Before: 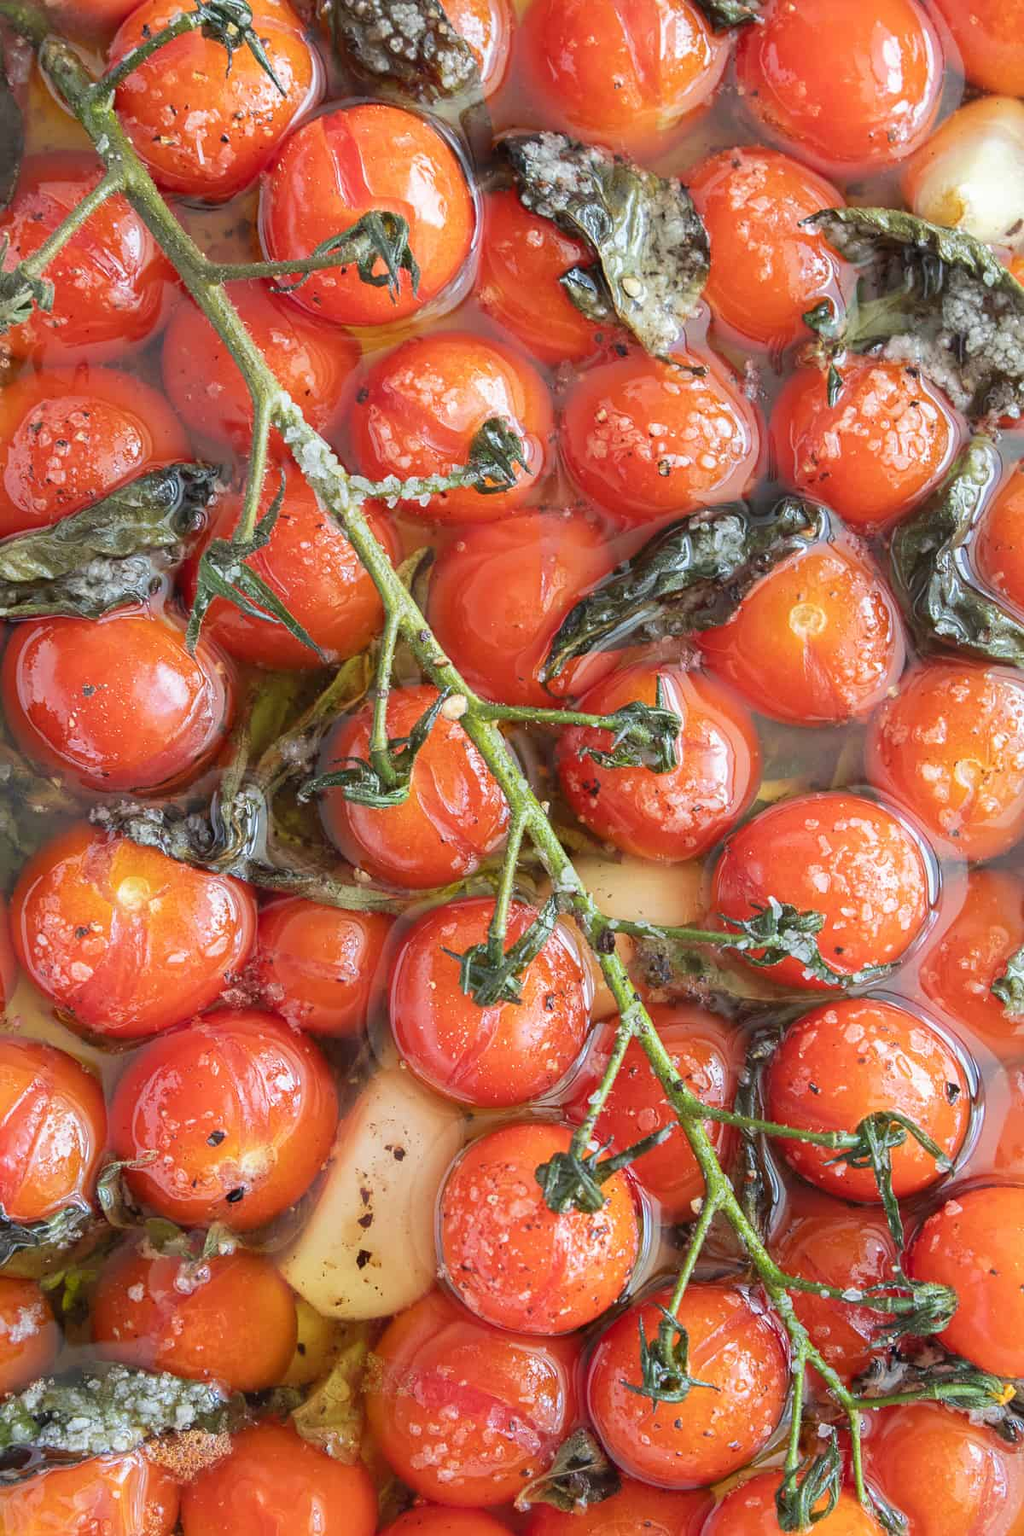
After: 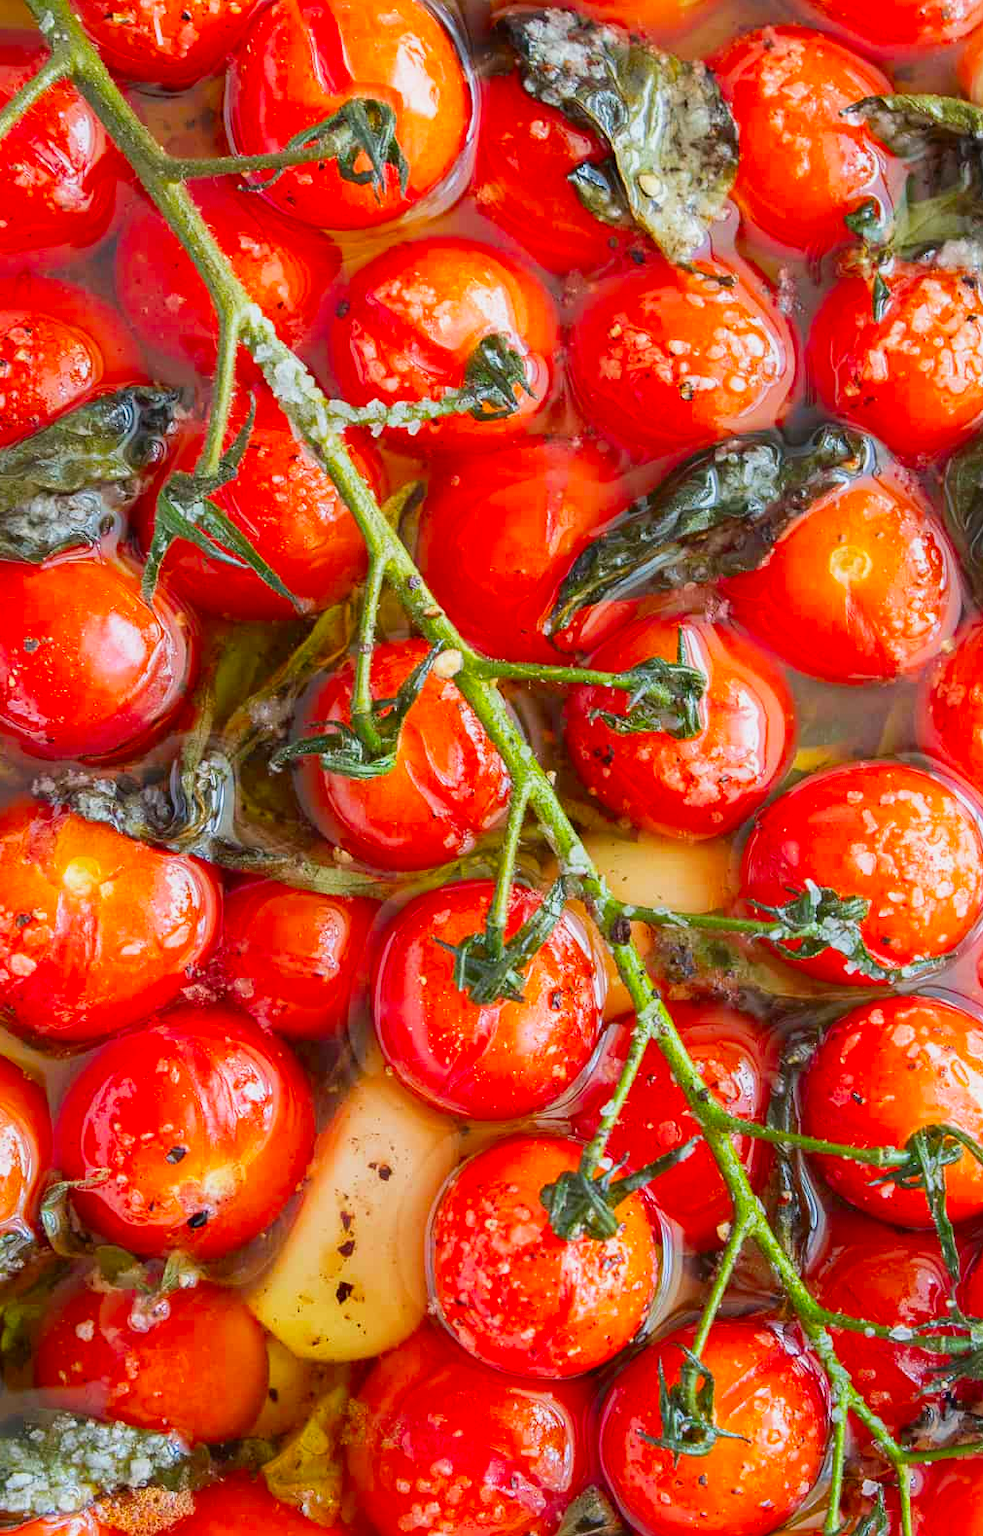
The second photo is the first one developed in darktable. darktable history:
crop: left 6.064%, top 8.133%, right 9.54%, bottom 3.942%
color balance rgb: perceptual saturation grading › global saturation 19.303%
contrast brightness saturation: brightness -0.022, saturation 0.344
exposure: compensate highlight preservation false
tone curve: curves: ch0 [(0, 0) (0.822, 0.825) (0.994, 0.955)]; ch1 [(0, 0) (0.226, 0.261) (0.383, 0.397) (0.46, 0.46) (0.498, 0.501) (0.524, 0.543) (0.578, 0.575) (1, 1)]; ch2 [(0, 0) (0.438, 0.456) (0.5, 0.495) (0.547, 0.515) (0.597, 0.58) (0.629, 0.603) (1, 1)], preserve colors none
